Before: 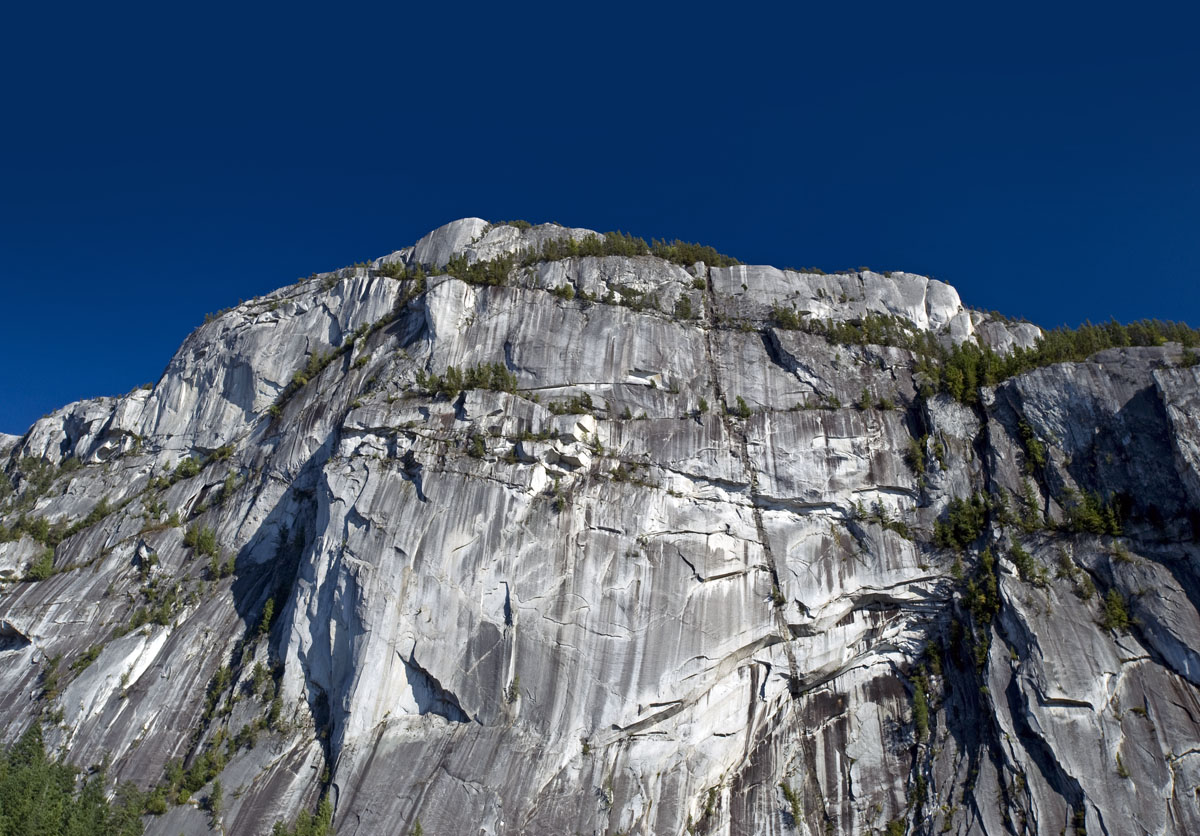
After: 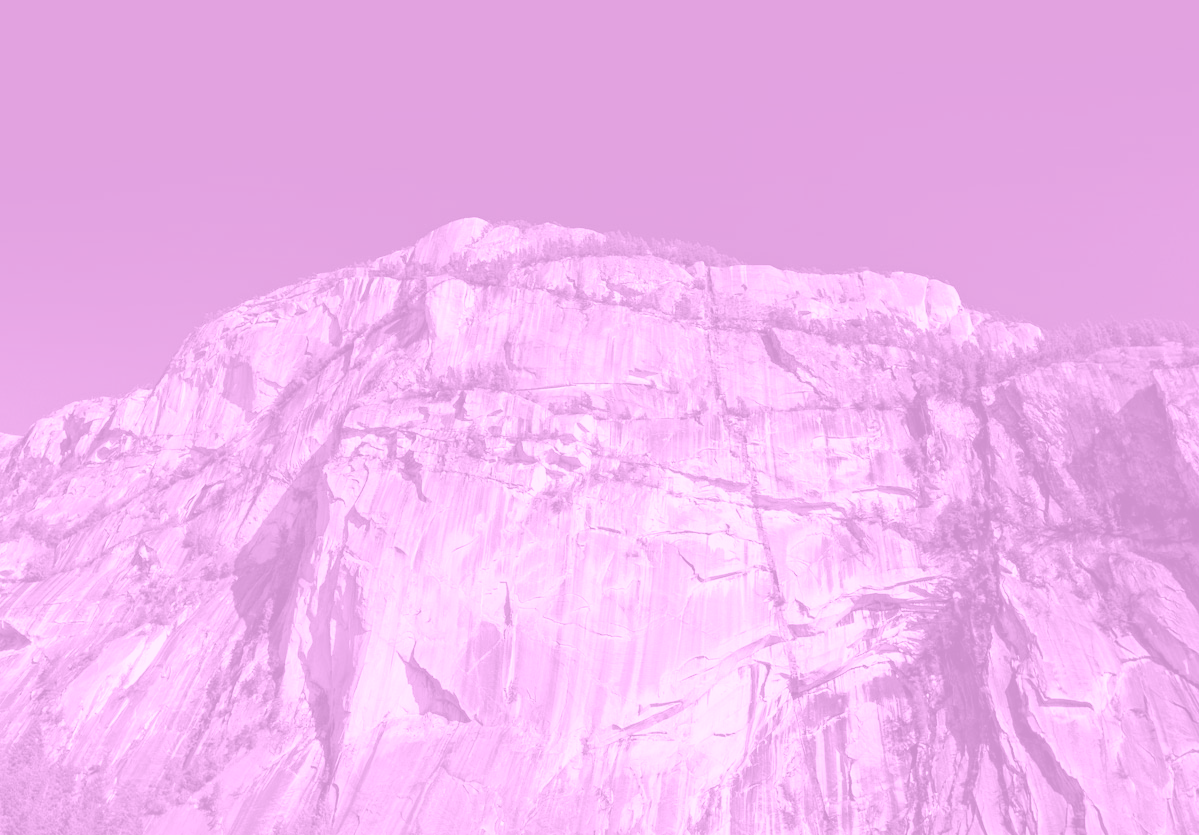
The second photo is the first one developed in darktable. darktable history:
colorize: hue 331.2°, saturation 75%, source mix 30.28%, lightness 70.52%, version 1
local contrast: highlights 100%, shadows 100%, detail 120%, midtone range 0.2
exposure: exposure 0.207 EV, compensate highlight preservation false
